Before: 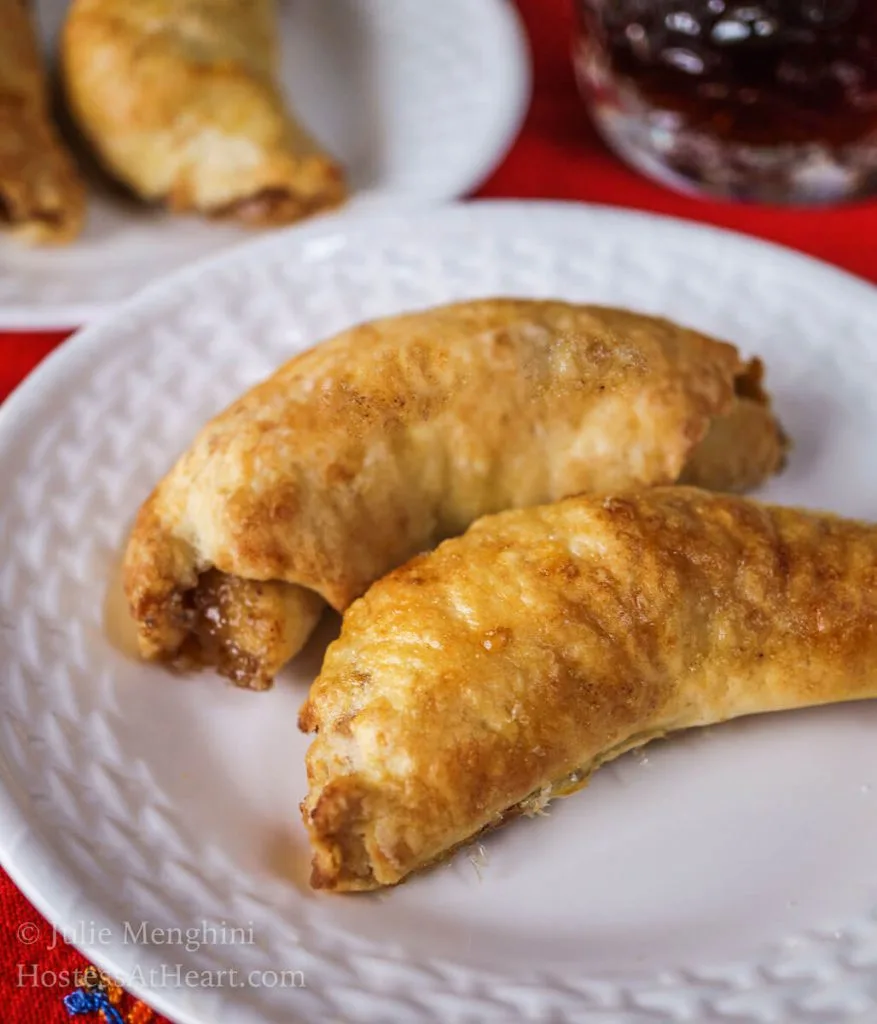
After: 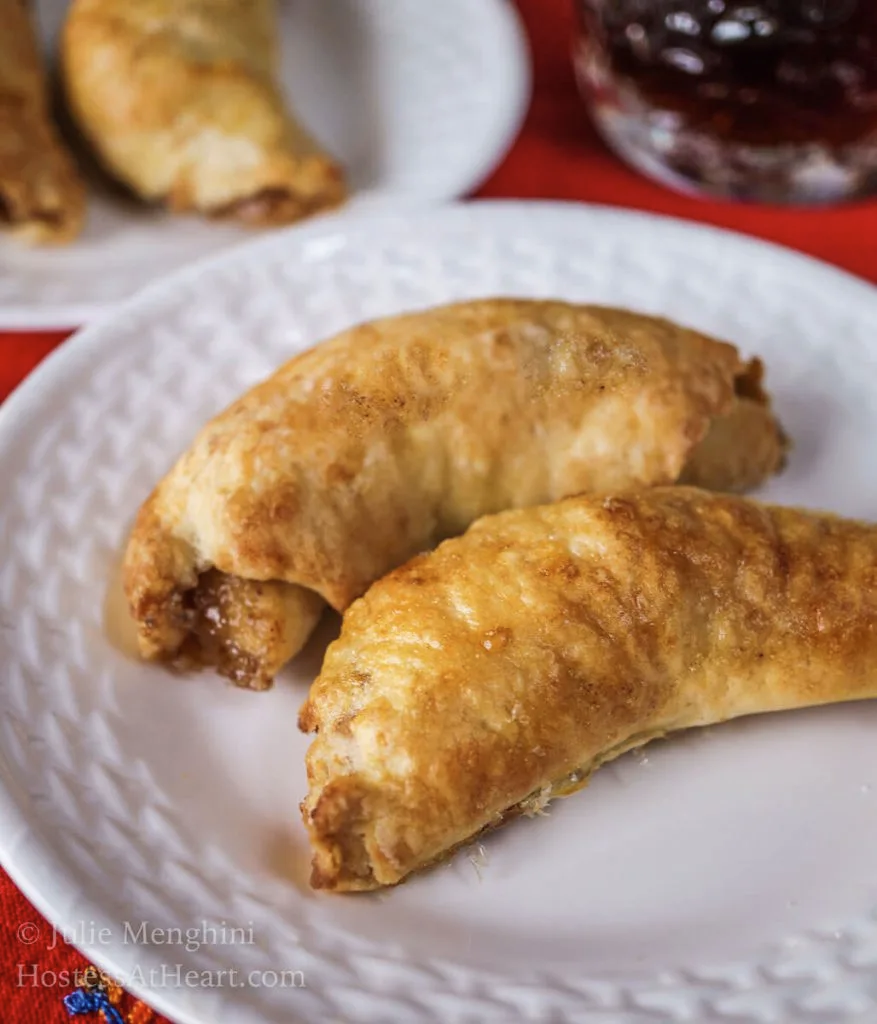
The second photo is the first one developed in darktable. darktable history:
contrast brightness saturation: saturation -0.091
